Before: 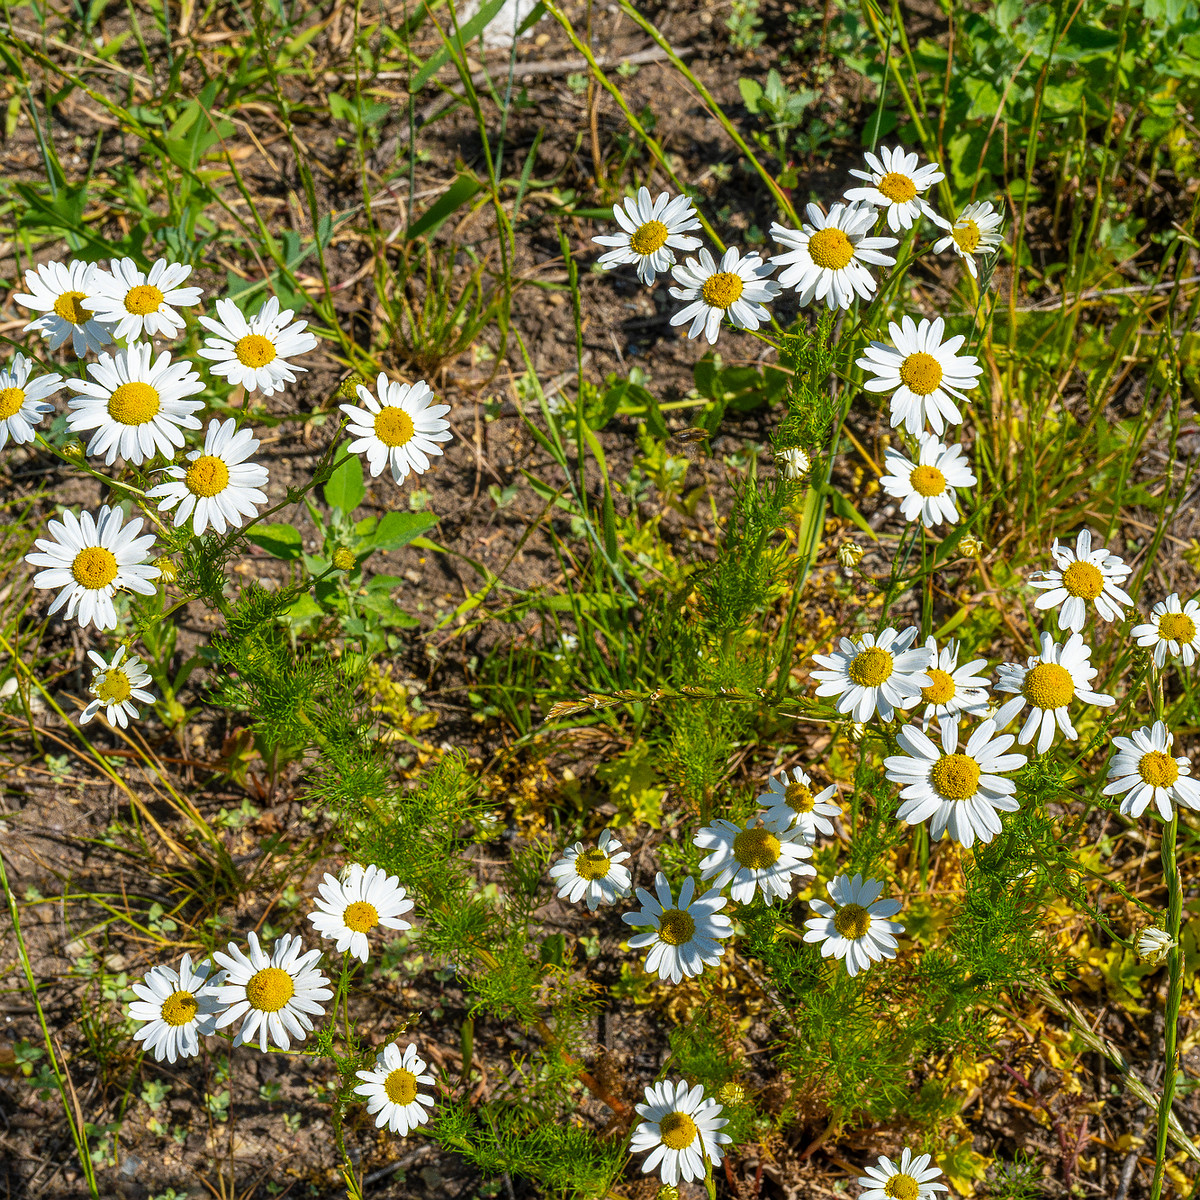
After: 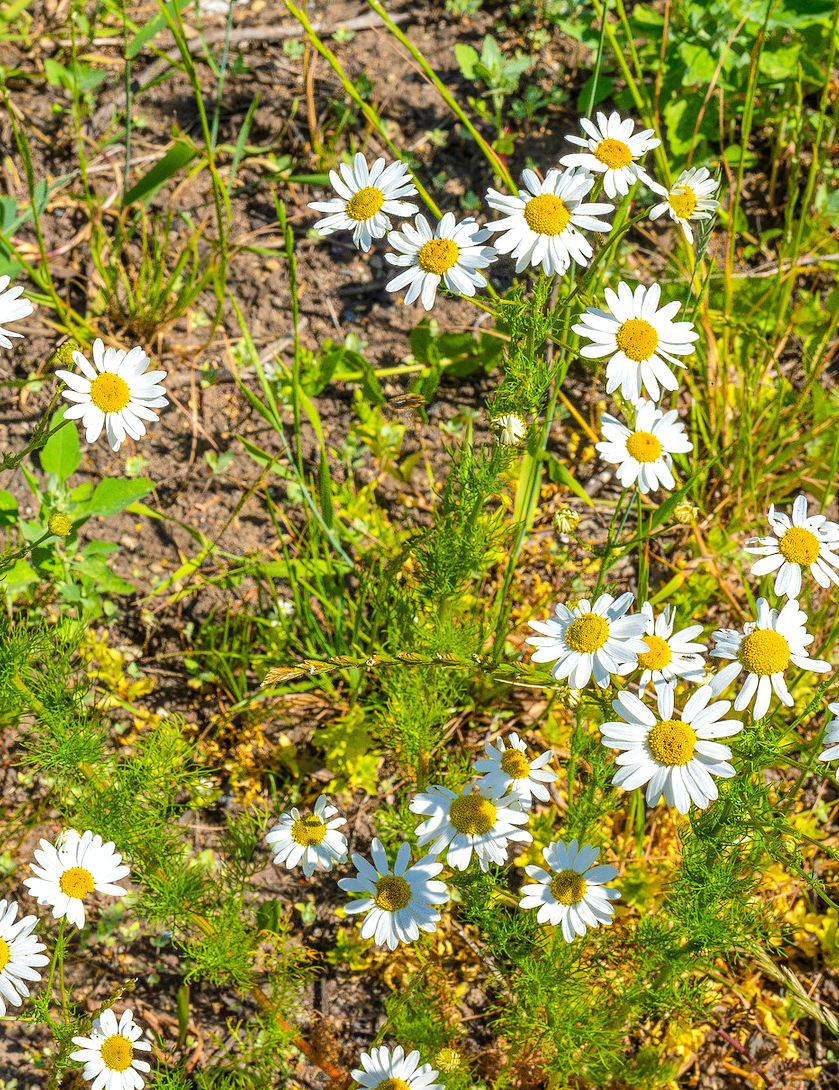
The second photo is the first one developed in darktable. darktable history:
crop and rotate: left 23.679%, top 2.89%, right 6.353%, bottom 6.222%
tone equalizer: -8 EV 1.04 EV, -7 EV 1.01 EV, -6 EV 0.972 EV, -5 EV 0.992 EV, -4 EV 1.03 EV, -3 EV 0.755 EV, -2 EV 0.486 EV, -1 EV 0.232 EV, edges refinement/feathering 500, mask exposure compensation -1.57 EV, preserve details no
